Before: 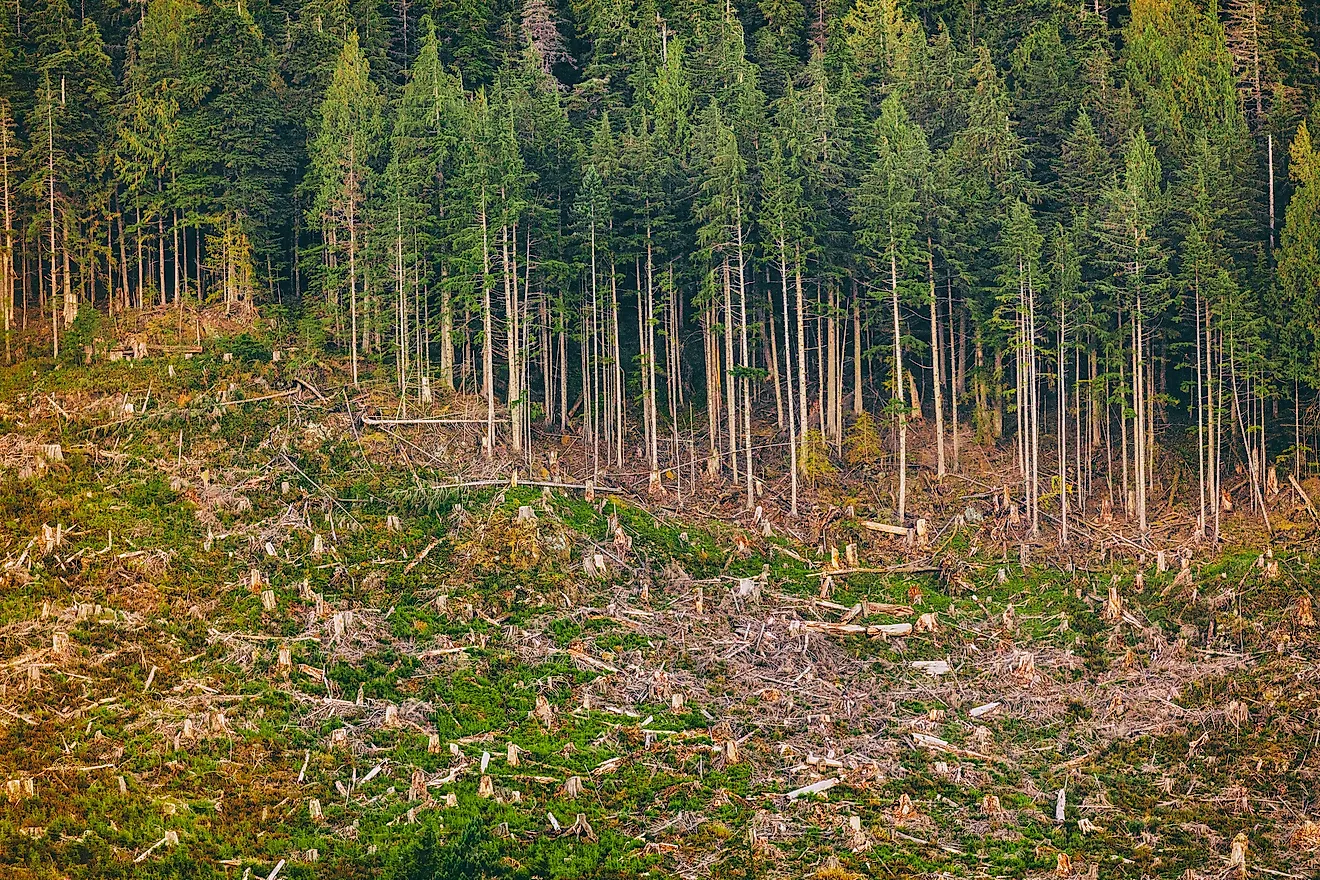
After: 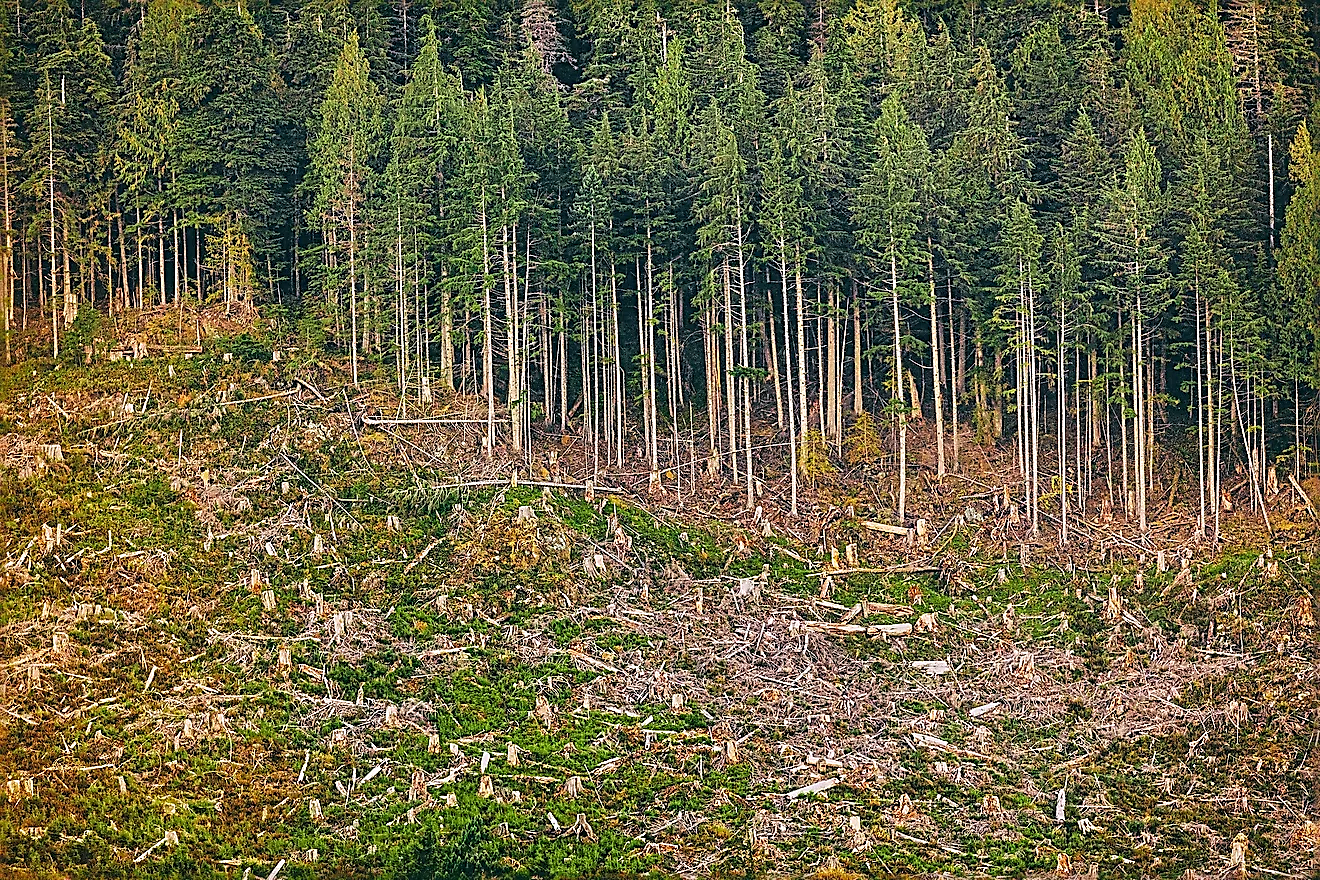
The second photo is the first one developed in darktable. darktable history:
sharpen: radius 2.6, amount 0.68
